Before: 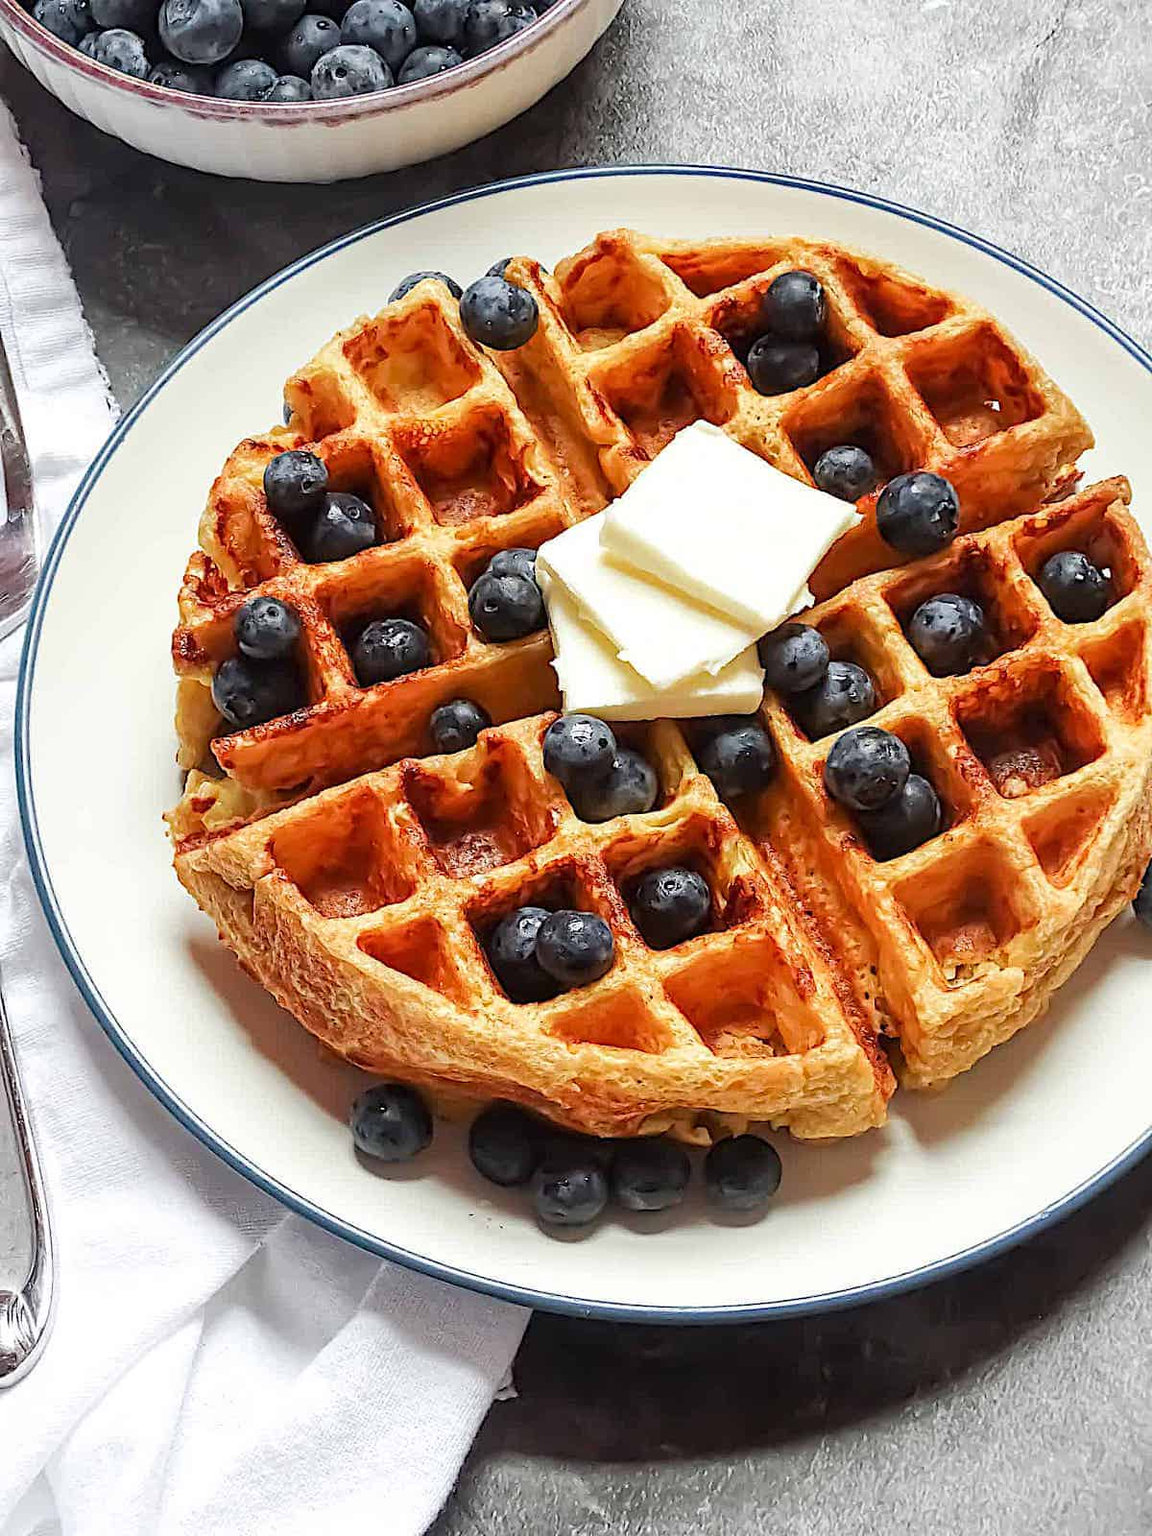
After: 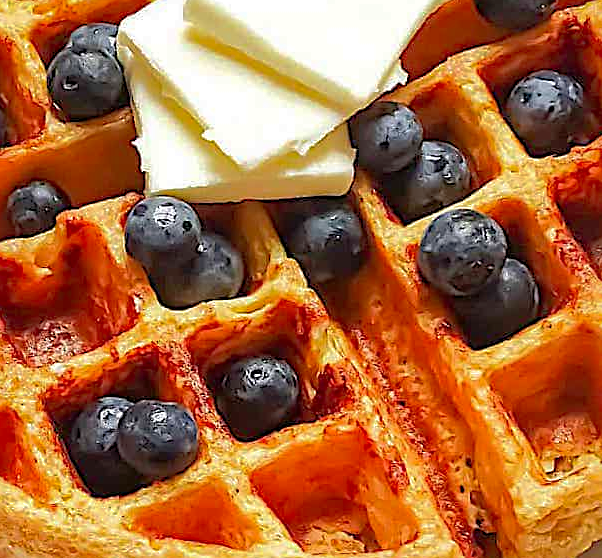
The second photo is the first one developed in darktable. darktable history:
crop: left 36.776%, top 34.272%, right 13.007%, bottom 30.812%
sharpen: radius 1.898, amount 0.393, threshold 1.168
shadows and highlights: on, module defaults
contrast brightness saturation: contrast 0.044, saturation 0.162
